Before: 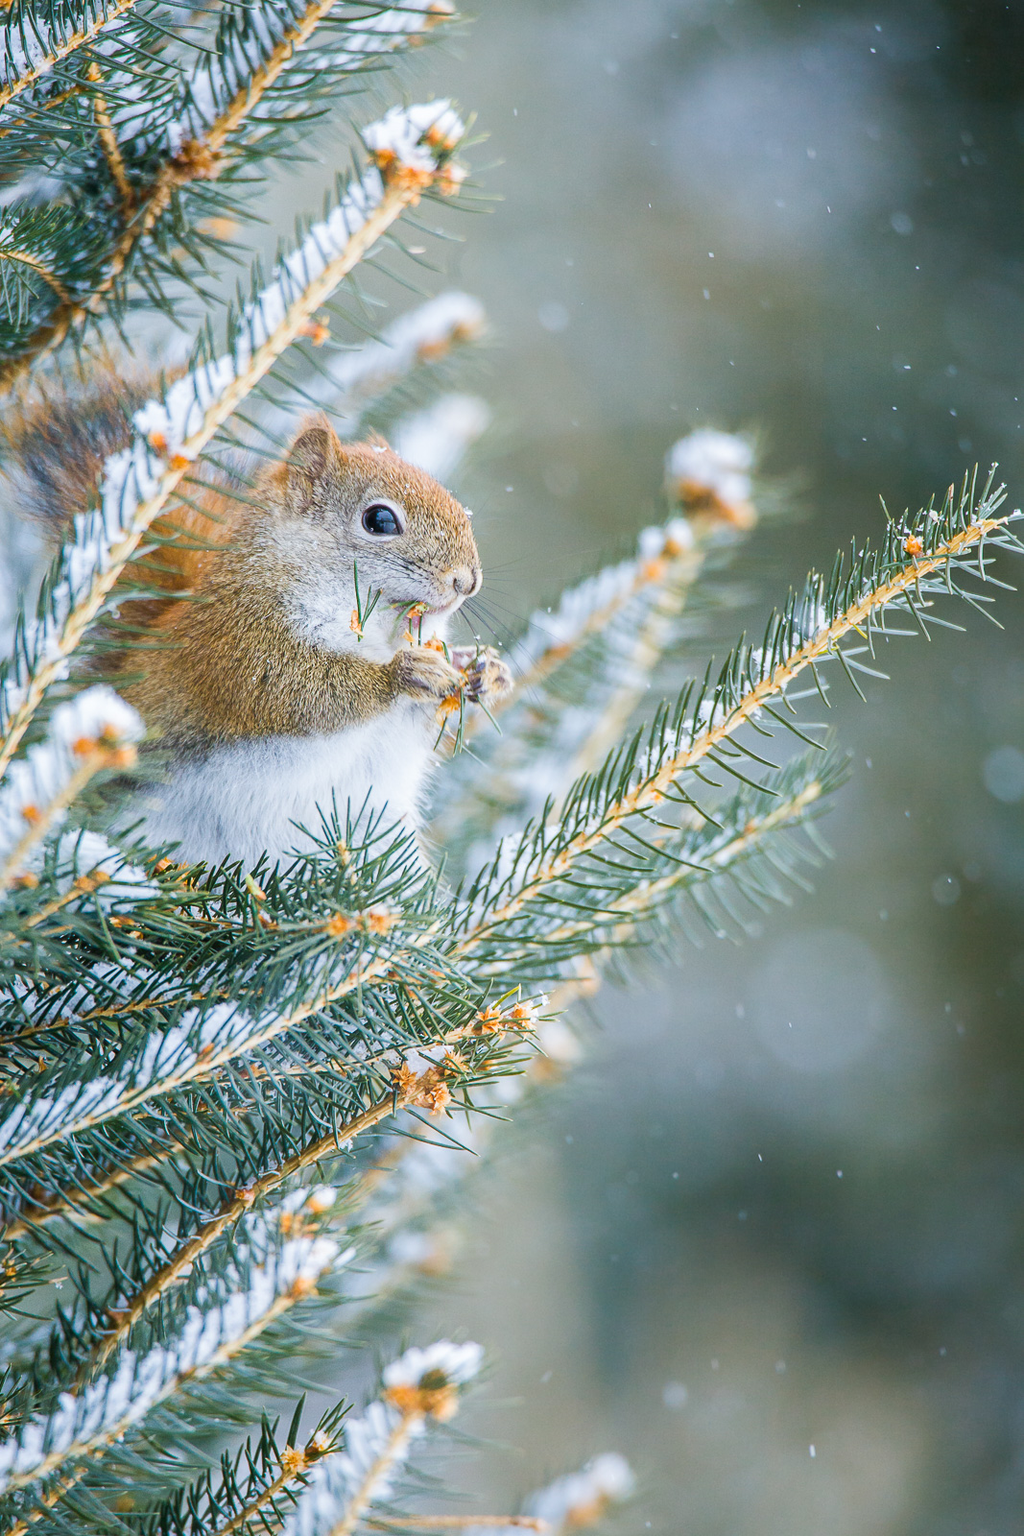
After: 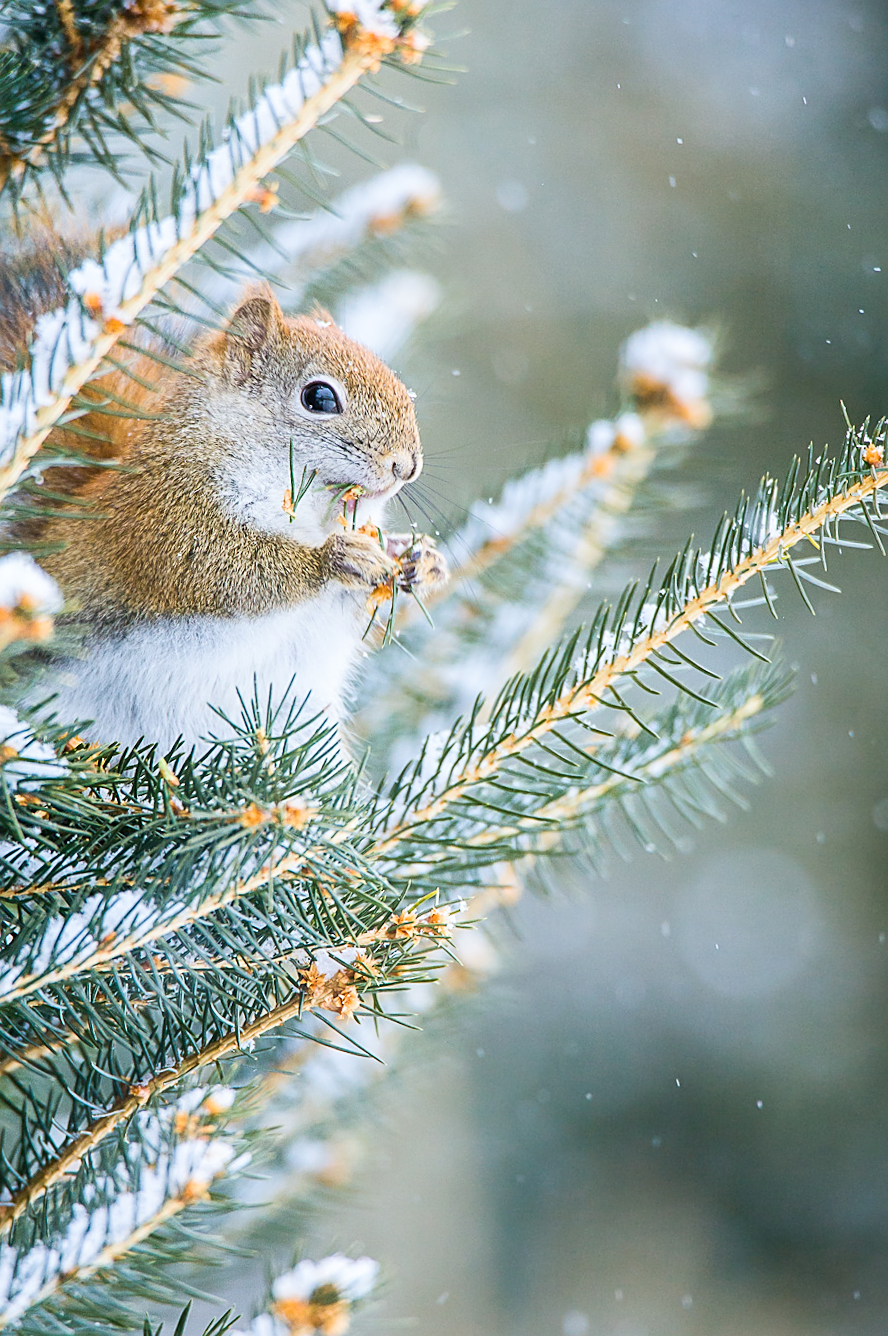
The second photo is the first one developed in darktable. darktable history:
crop and rotate: angle -3.21°, left 5.134%, top 5.188%, right 4.743%, bottom 4.38%
contrast brightness saturation: contrast 0.147, brightness 0.053
sharpen: on, module defaults
